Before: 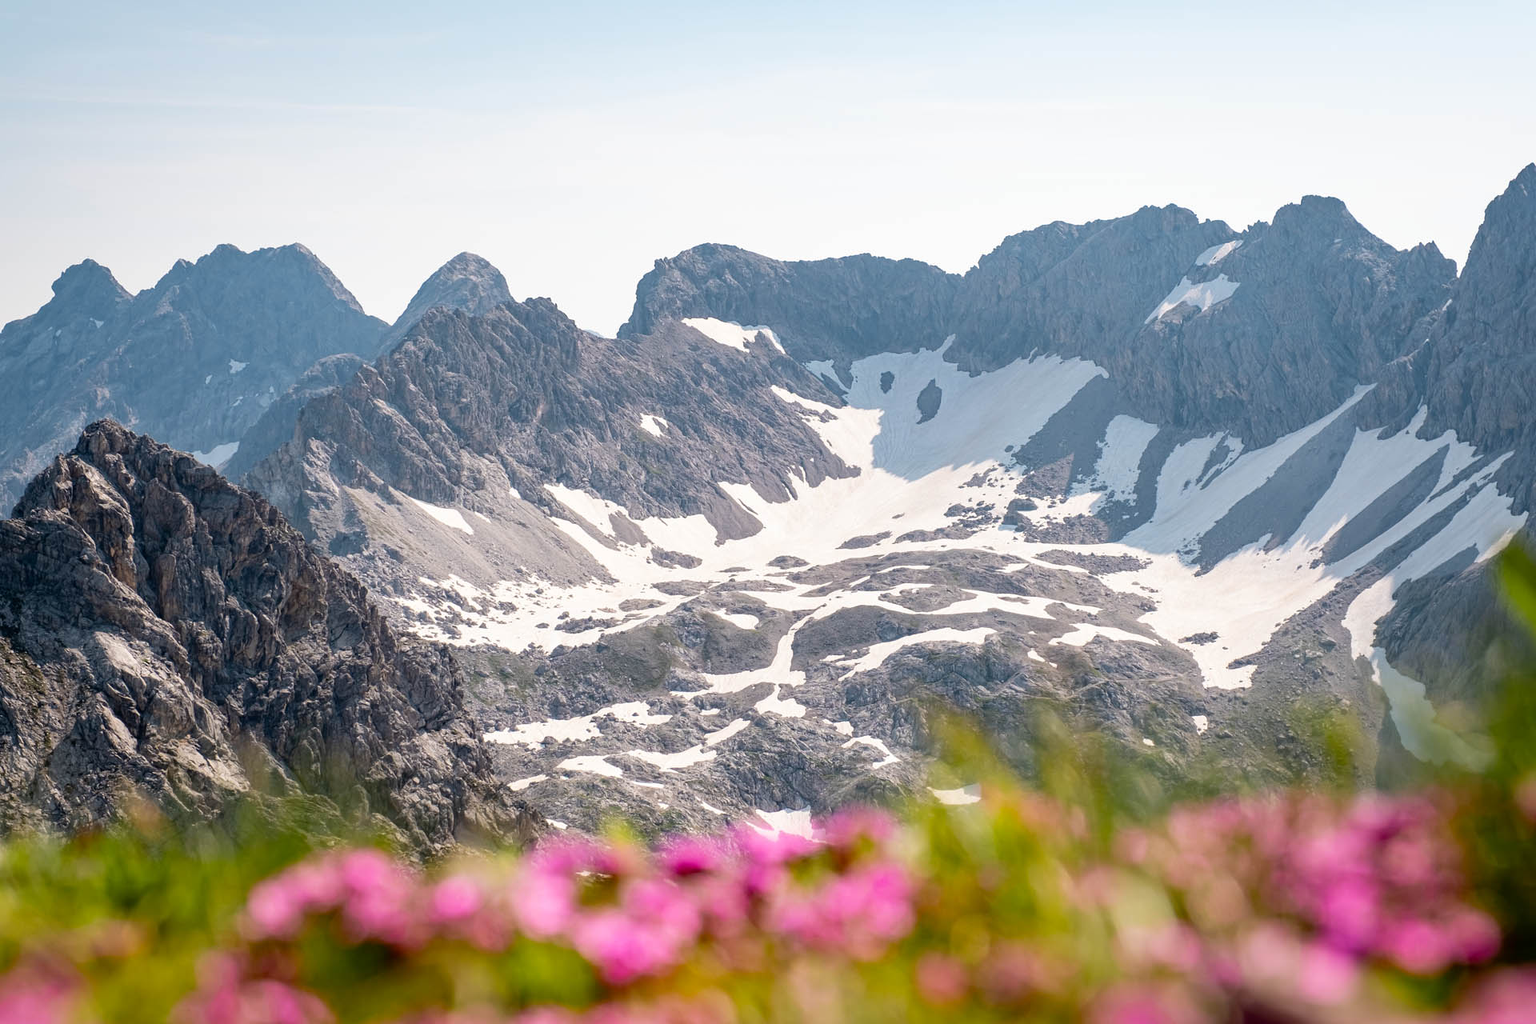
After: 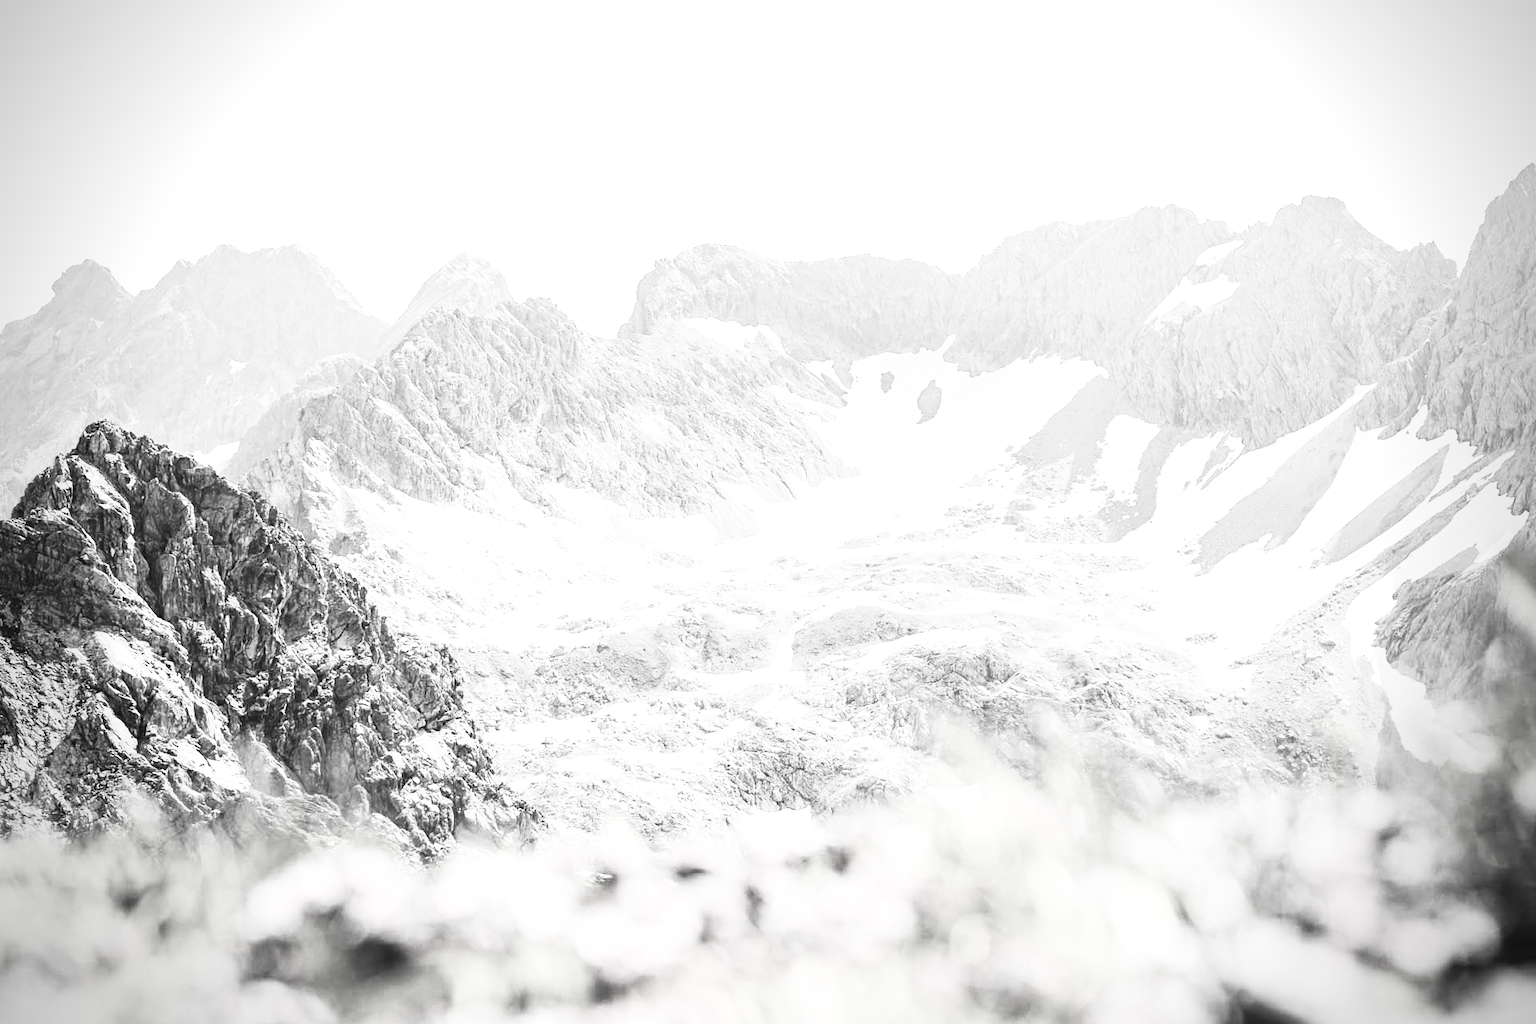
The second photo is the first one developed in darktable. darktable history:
exposure: black level correction 0, exposure 1.2 EV, compensate exposure bias true, compensate highlight preservation false
tone equalizer: mask exposure compensation -0.509 EV
vignetting: brightness -0.559, saturation 0.002
contrast brightness saturation: contrast 0.522, brightness 0.467, saturation -0.988
